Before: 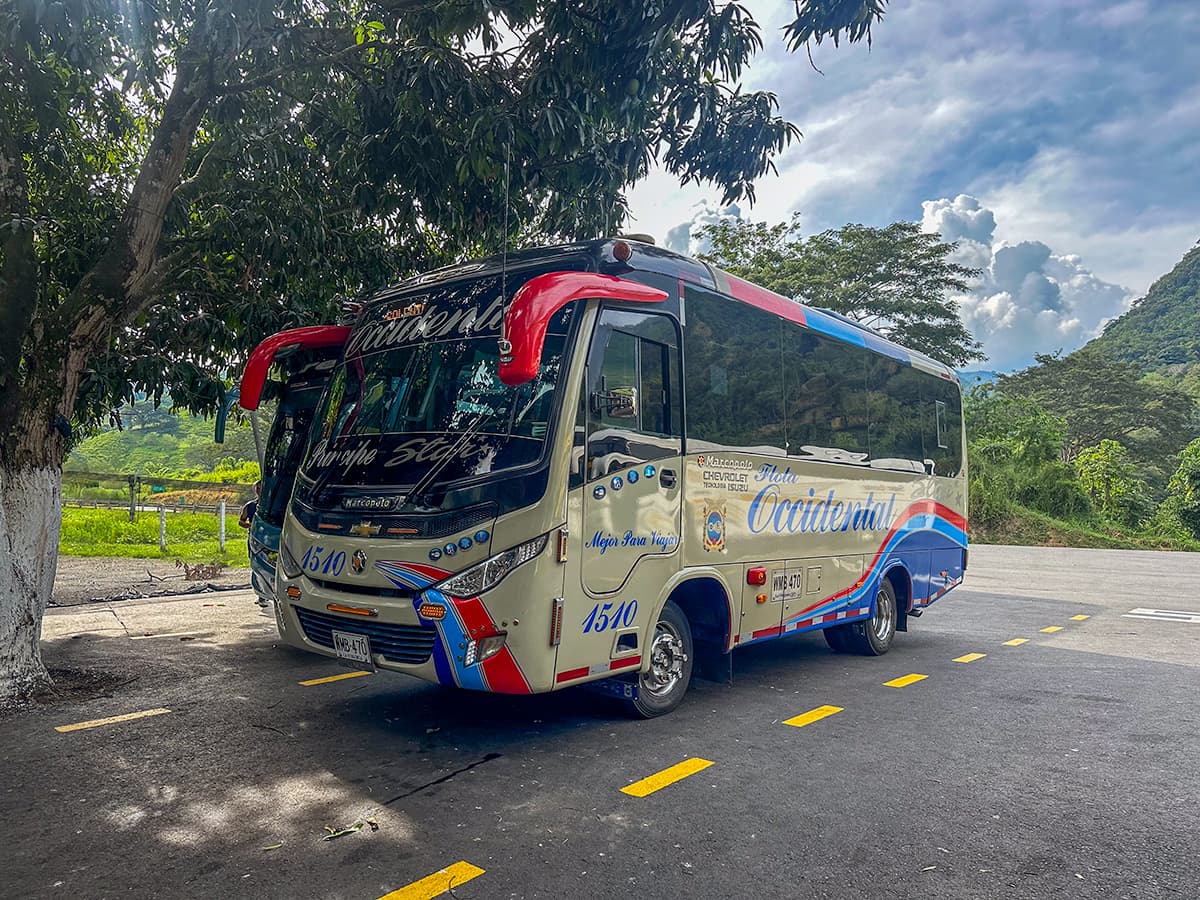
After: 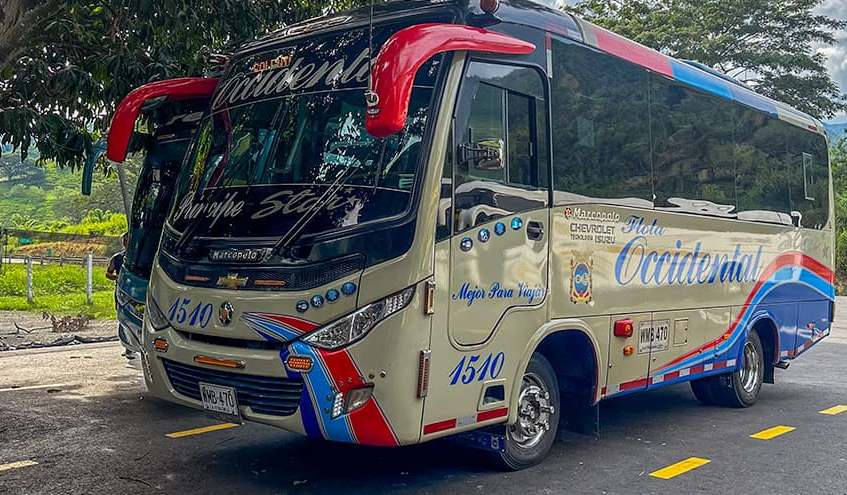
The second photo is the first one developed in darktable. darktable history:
tone equalizer: edges refinement/feathering 500, mask exposure compensation -1.57 EV, preserve details no
crop: left 11.097%, top 27.634%, right 18.309%, bottom 17.289%
